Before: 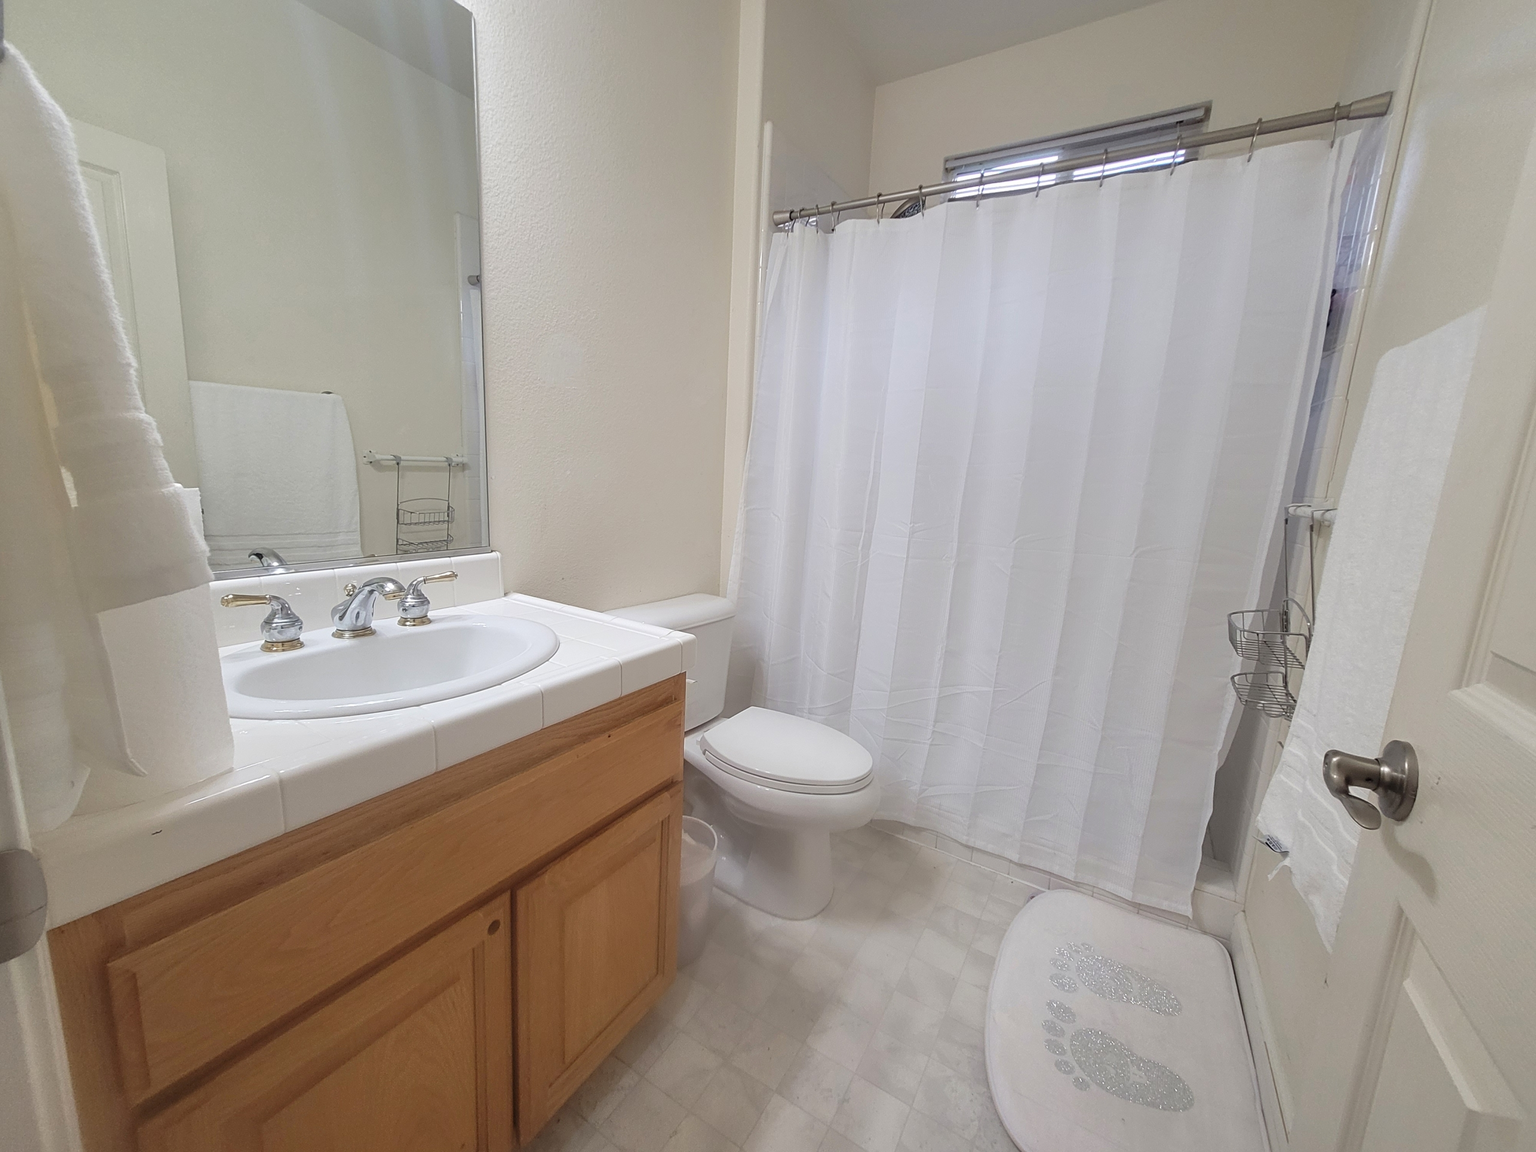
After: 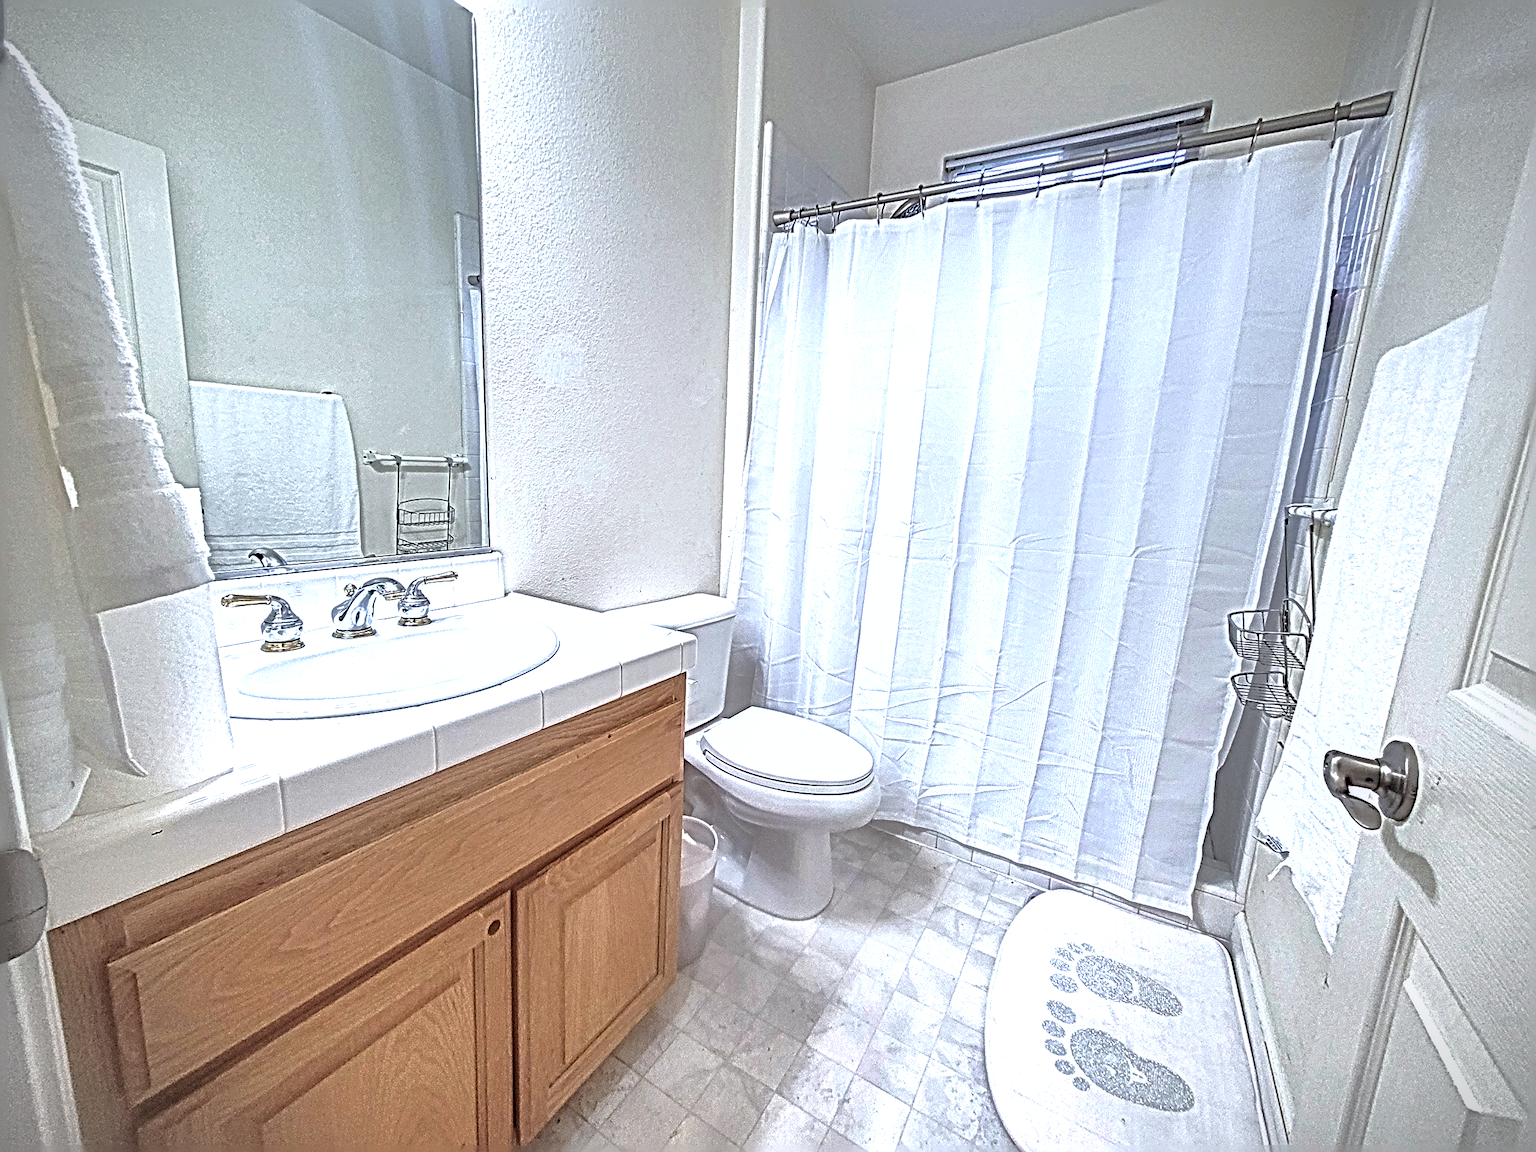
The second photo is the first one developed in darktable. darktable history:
shadows and highlights: on, module defaults
local contrast: on, module defaults
sharpen: radius 6.3, amount 1.8, threshold 0
color calibration: illuminant as shot in camera, x 0.369, y 0.376, temperature 4328.46 K, gamut compression 3
exposure: black level correction 0, exposure 1.3 EV, compensate highlight preservation false
graduated density: on, module defaults
vignetting: dithering 8-bit output, unbound false
